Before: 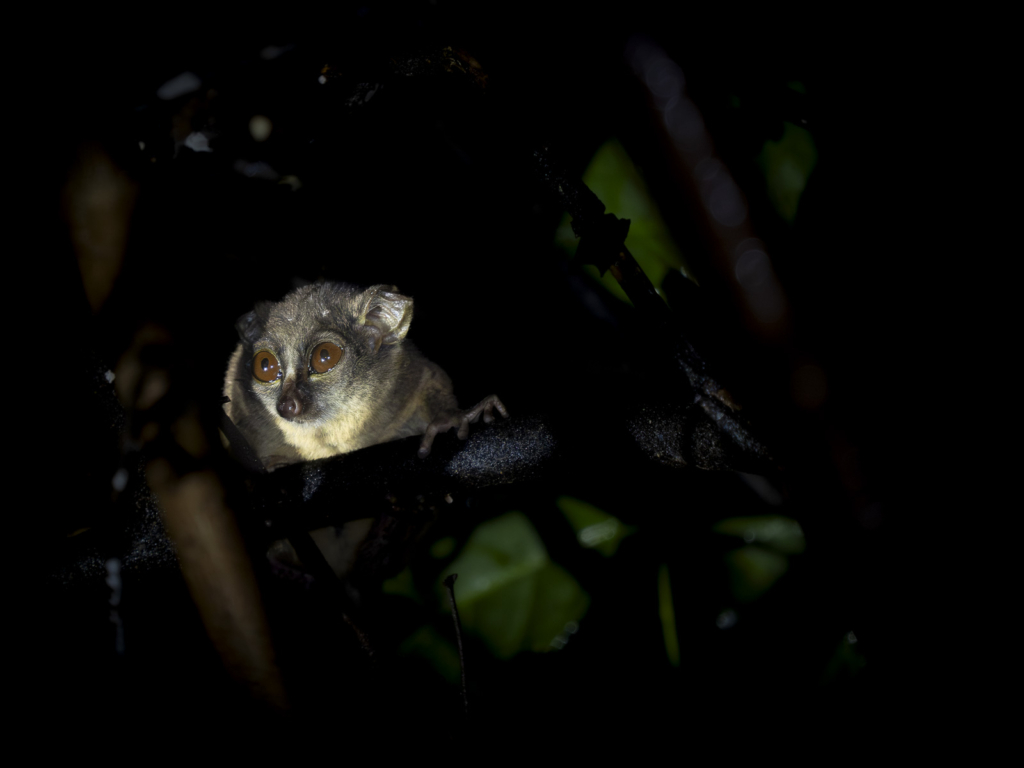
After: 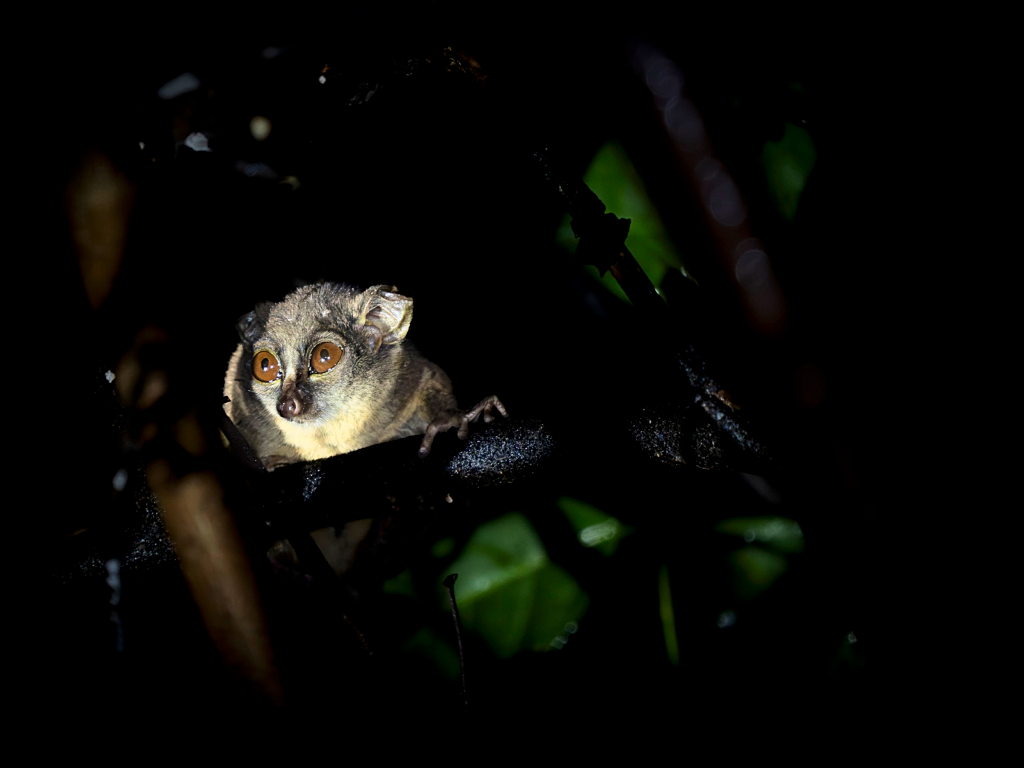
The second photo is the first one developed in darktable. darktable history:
base curve: curves: ch0 [(0, 0) (0.025, 0.046) (0.112, 0.277) (0.467, 0.74) (0.814, 0.929) (1, 0.942)]
sharpen: on, module defaults
